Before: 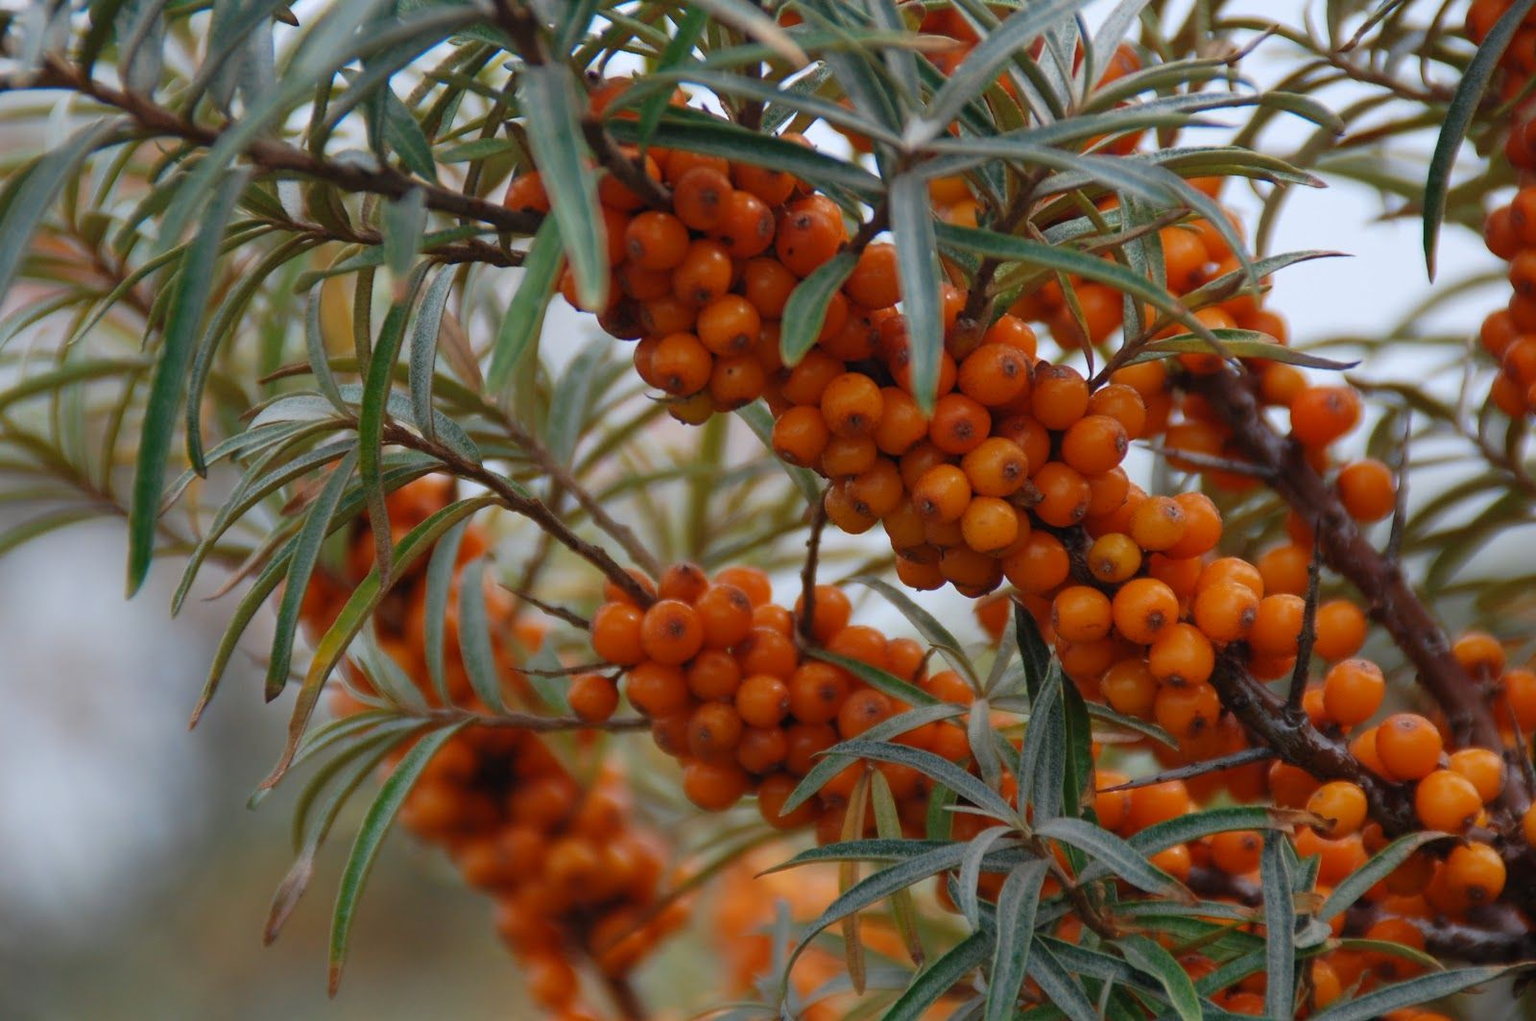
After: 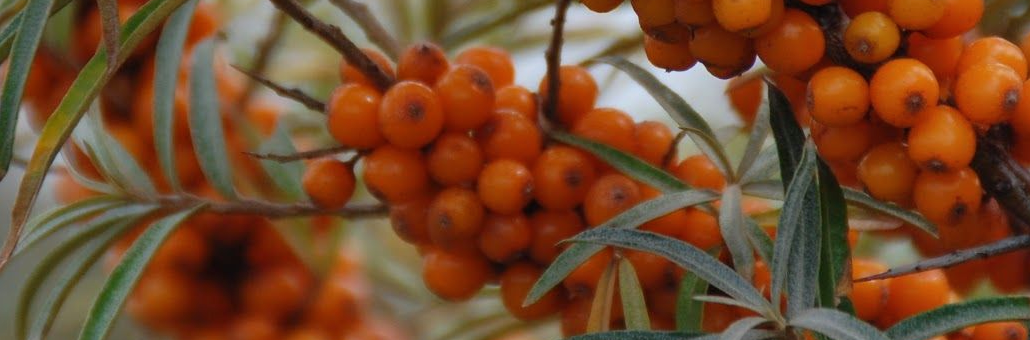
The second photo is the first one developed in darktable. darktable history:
crop: left 18.091%, top 51.13%, right 17.525%, bottom 16.85%
shadows and highlights: radius 125.46, shadows 30.51, highlights -30.51, low approximation 0.01, soften with gaussian
